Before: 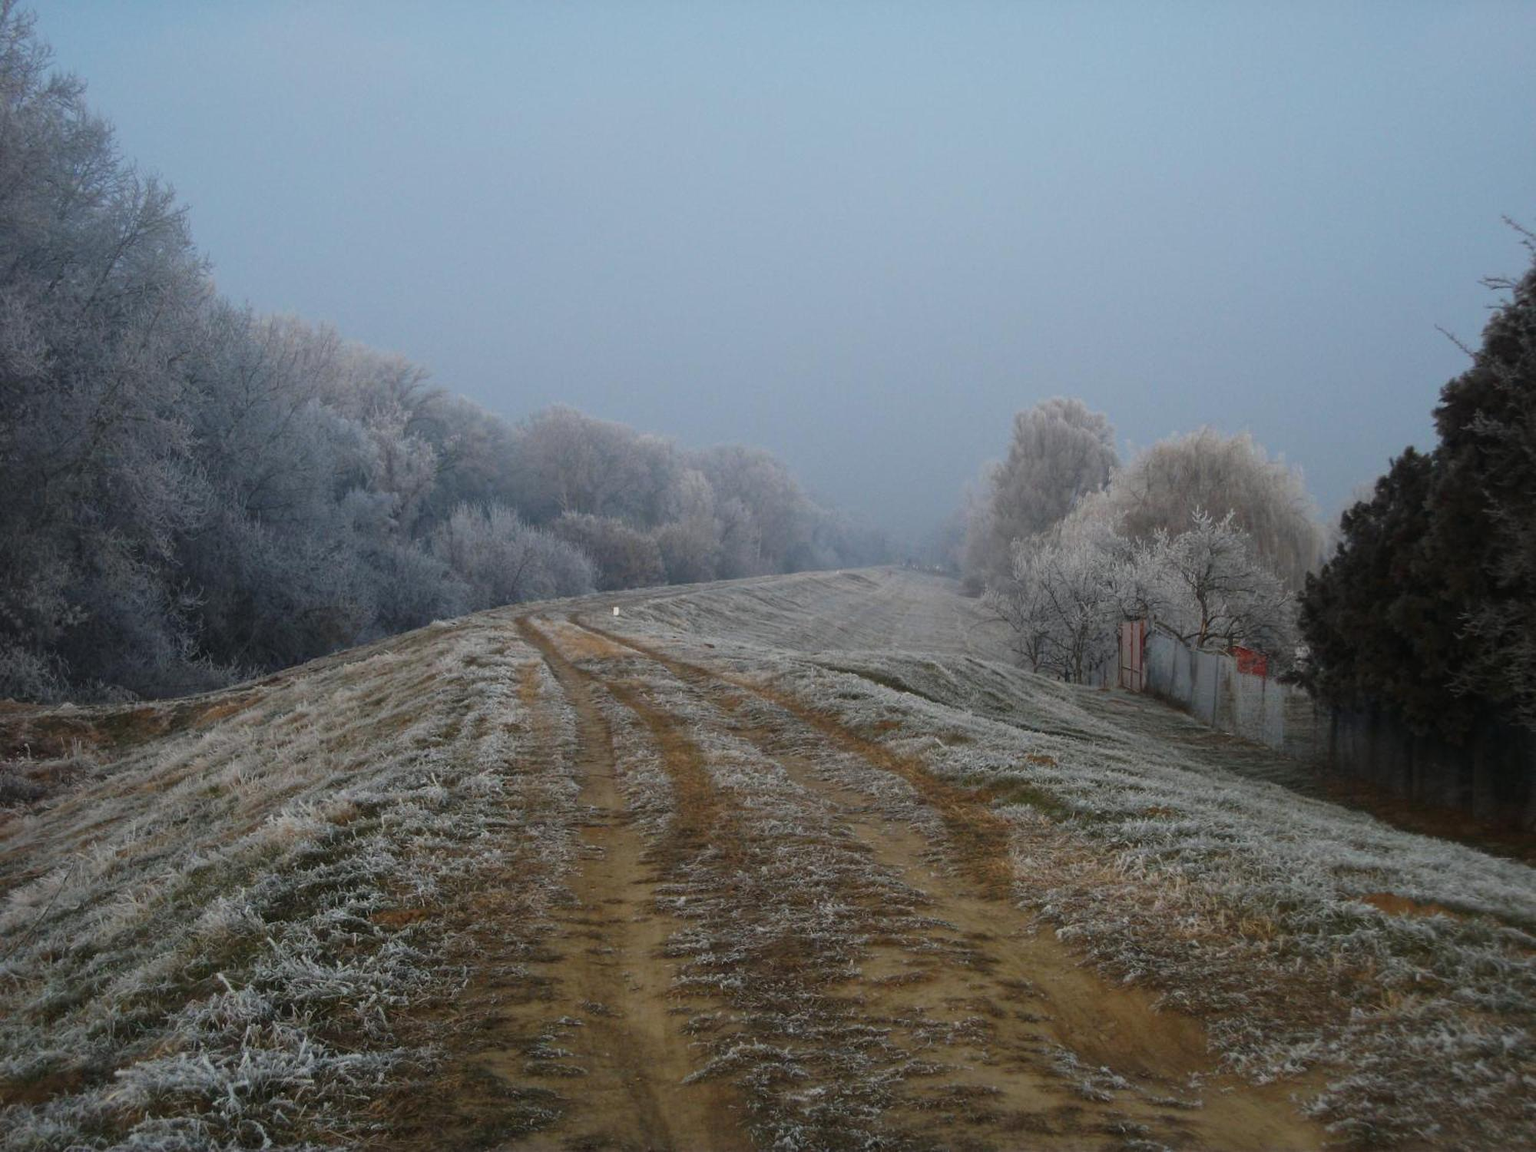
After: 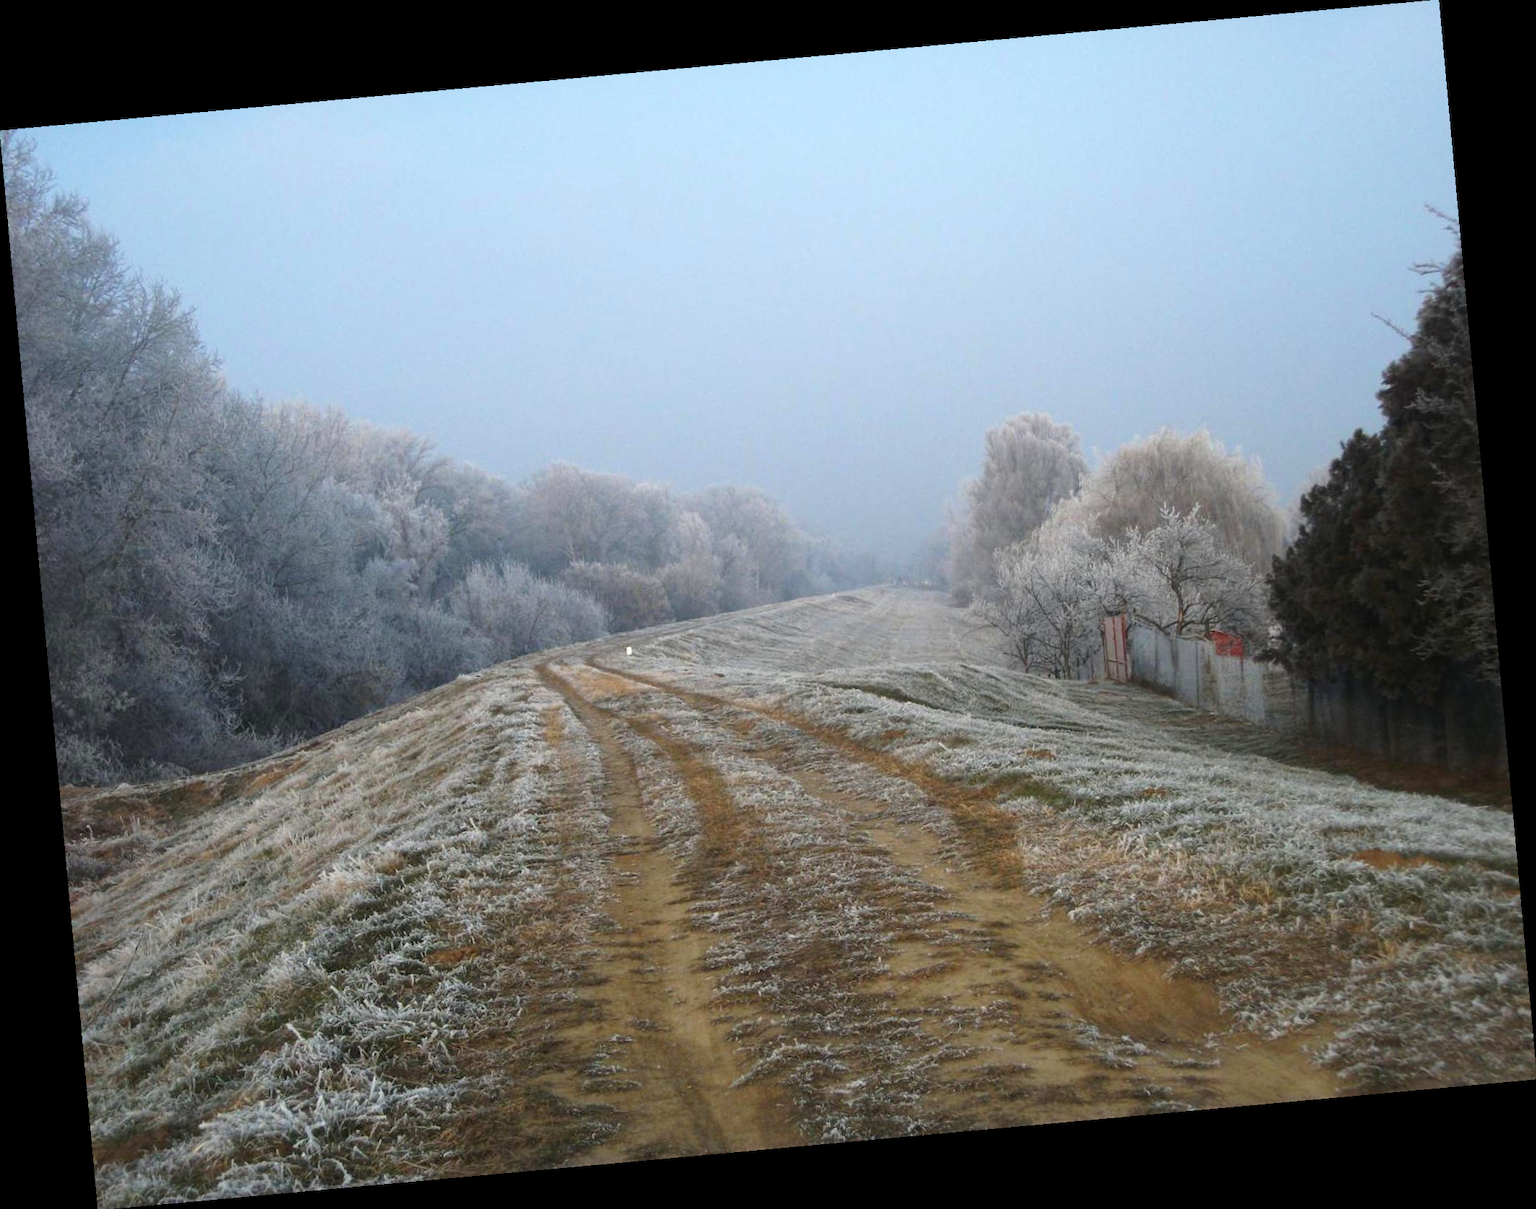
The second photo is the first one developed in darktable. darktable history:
rotate and perspective: rotation -5.2°, automatic cropping off
exposure: exposure 0.722 EV, compensate highlight preservation false
